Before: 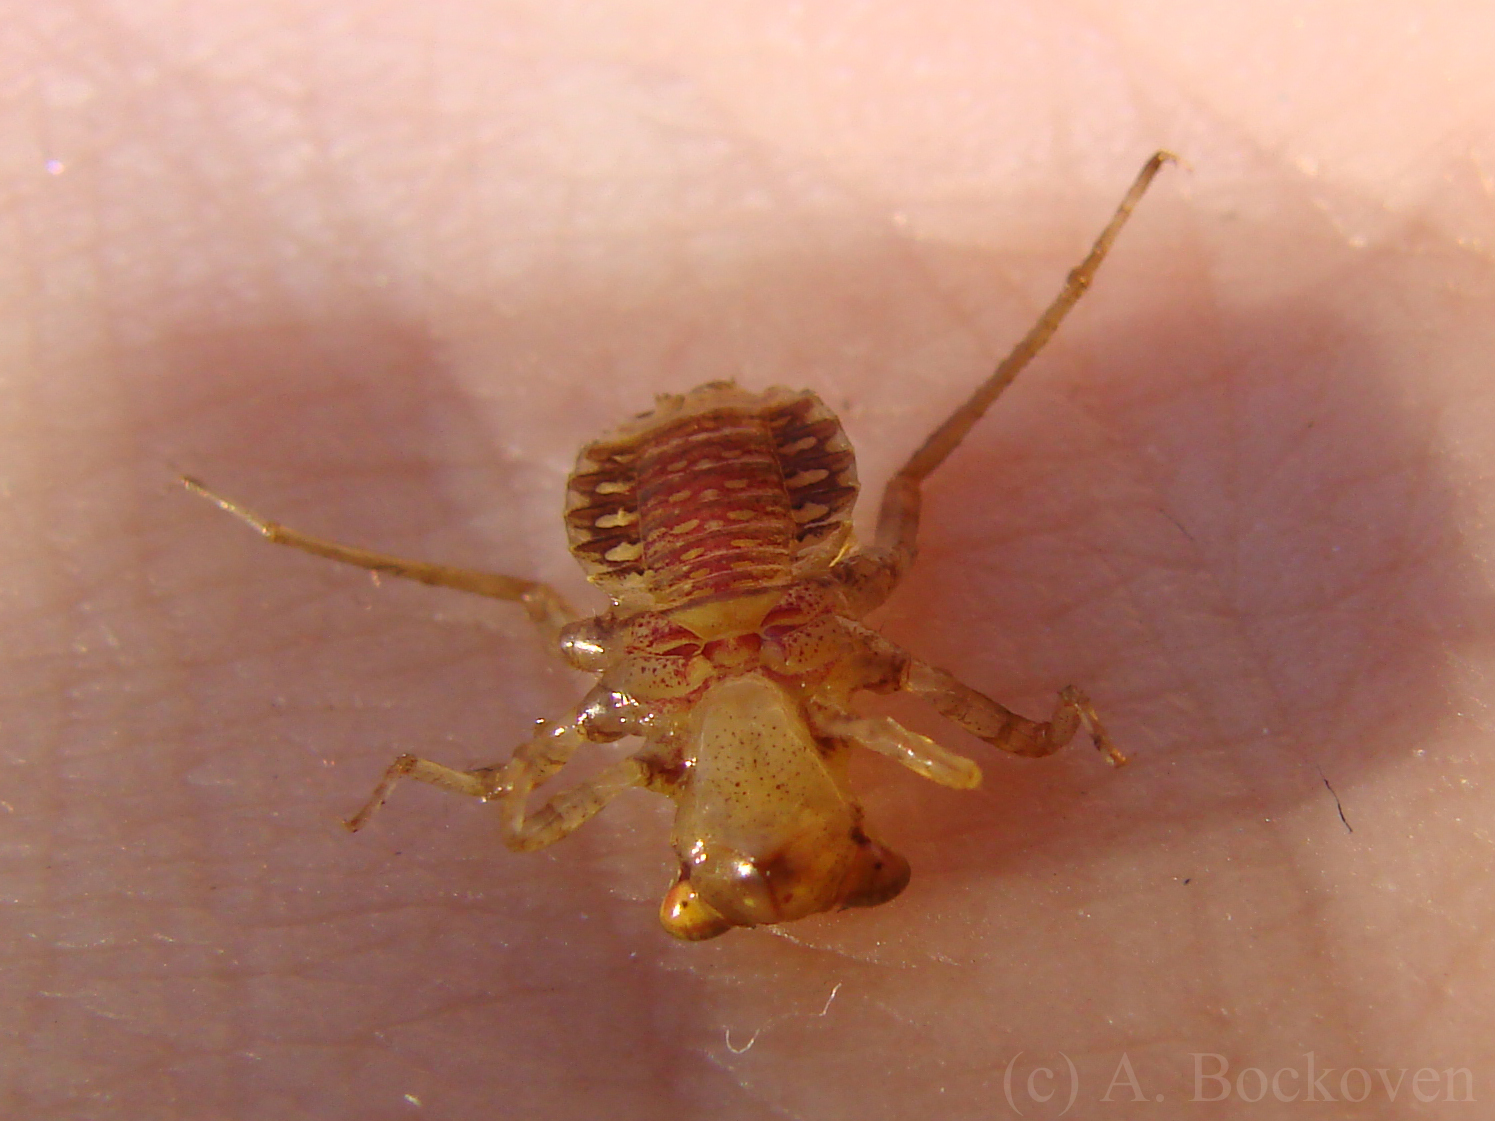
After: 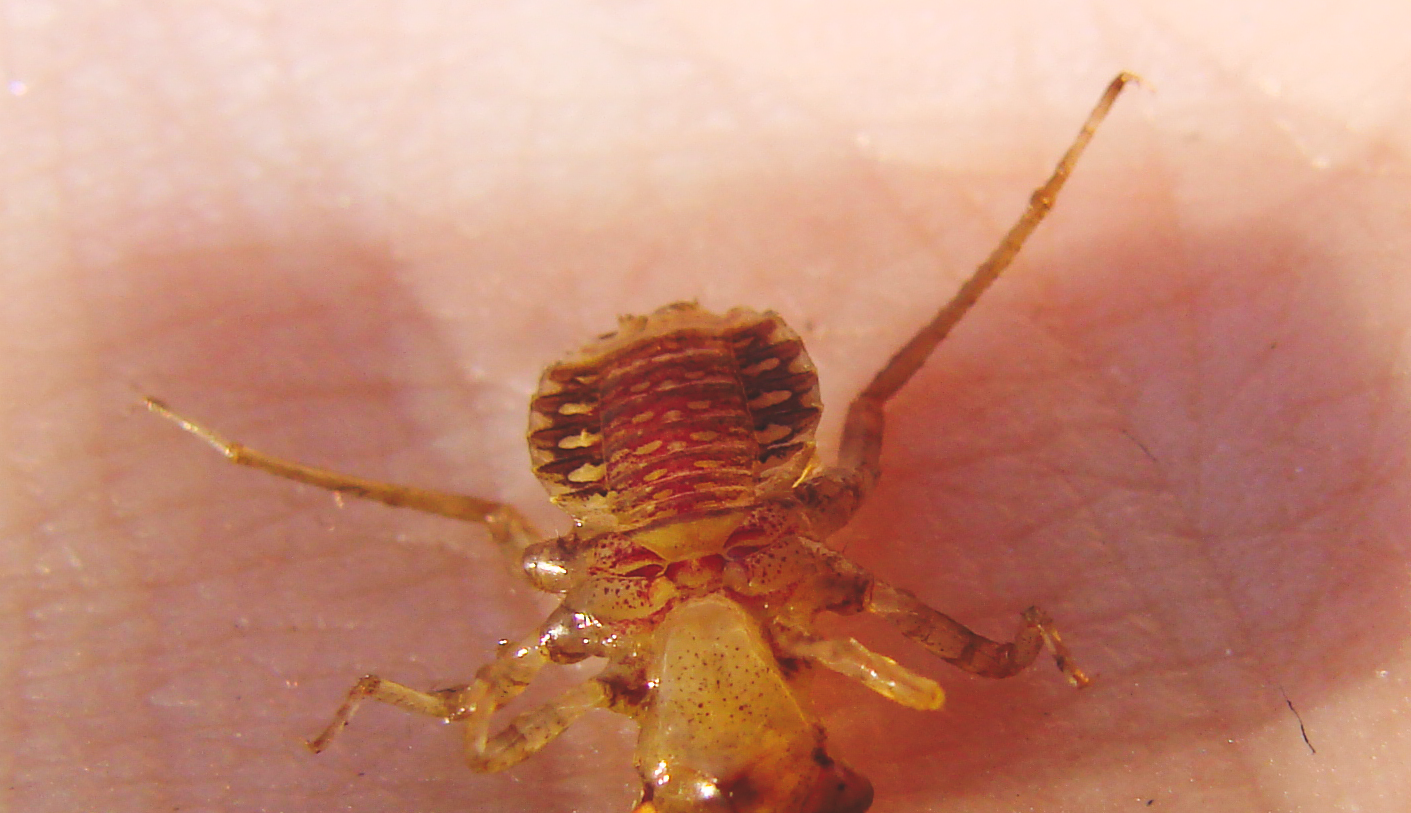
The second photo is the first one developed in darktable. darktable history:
tone curve: curves: ch0 [(0, 0) (0.003, 0.117) (0.011, 0.125) (0.025, 0.133) (0.044, 0.144) (0.069, 0.152) (0.1, 0.167) (0.136, 0.186) (0.177, 0.21) (0.224, 0.244) (0.277, 0.295) (0.335, 0.357) (0.399, 0.445) (0.468, 0.531) (0.543, 0.629) (0.623, 0.716) (0.709, 0.803) (0.801, 0.876) (0.898, 0.939) (1, 1)], preserve colors none
crop: left 2.487%, top 7.135%, right 3.096%, bottom 20.29%
